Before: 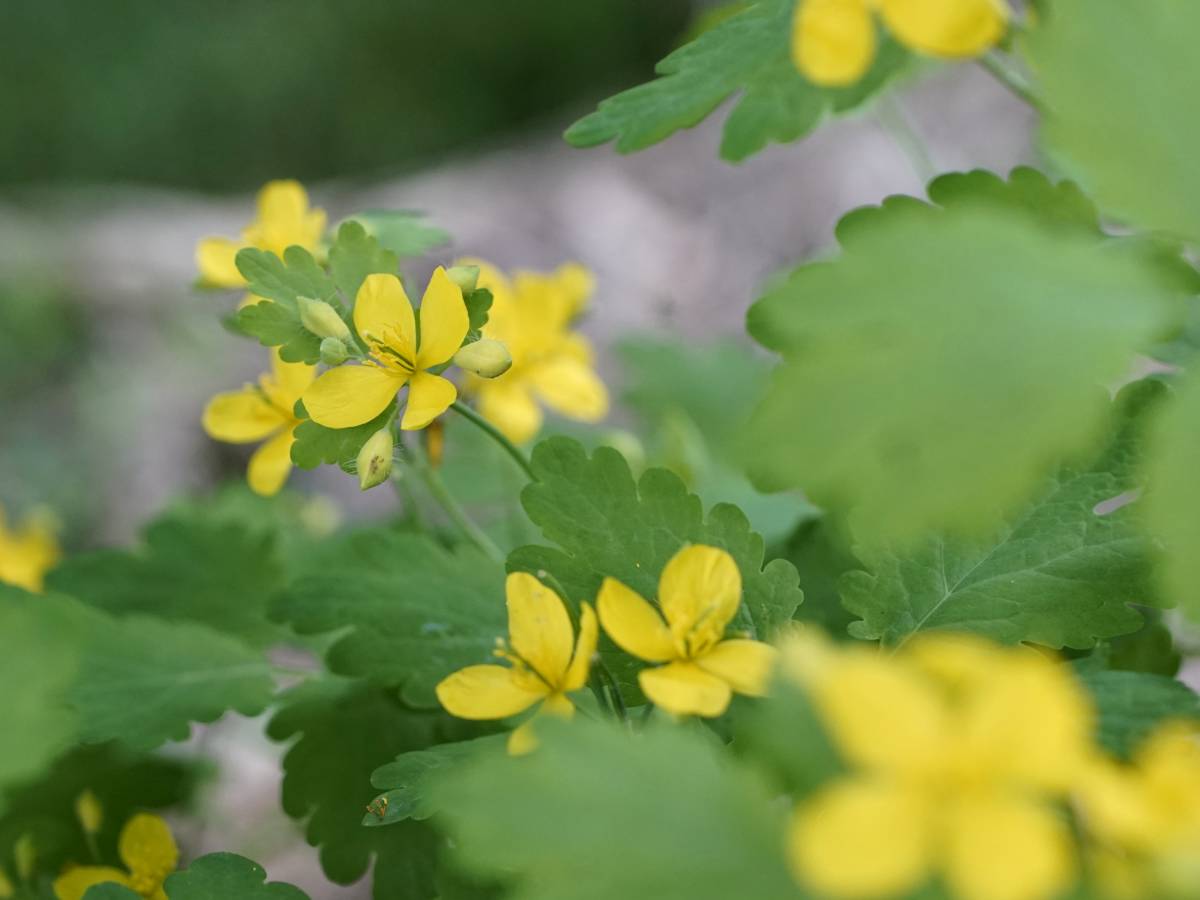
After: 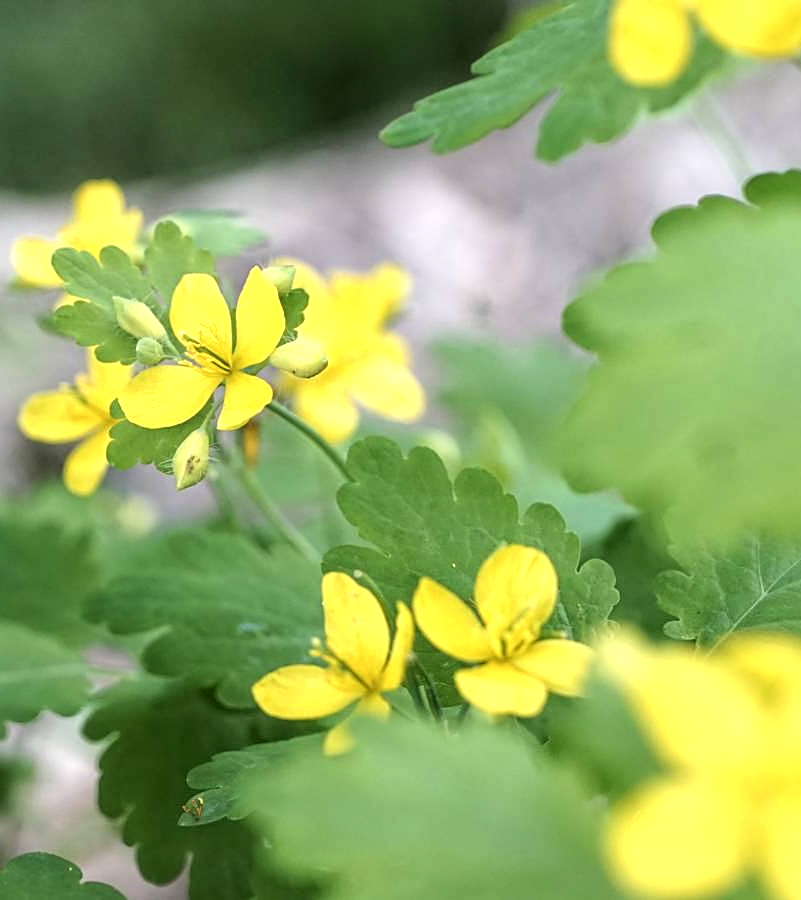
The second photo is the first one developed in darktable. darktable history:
local contrast: on, module defaults
crop: left 15.363%, right 17.867%
sharpen: on, module defaults
tone equalizer: -8 EV -0.774 EV, -7 EV -0.705 EV, -6 EV -0.607 EV, -5 EV -0.398 EV, -3 EV 0.389 EV, -2 EV 0.6 EV, -1 EV 0.689 EV, +0 EV 0.736 EV
haze removal: strength -0.102, adaptive false
